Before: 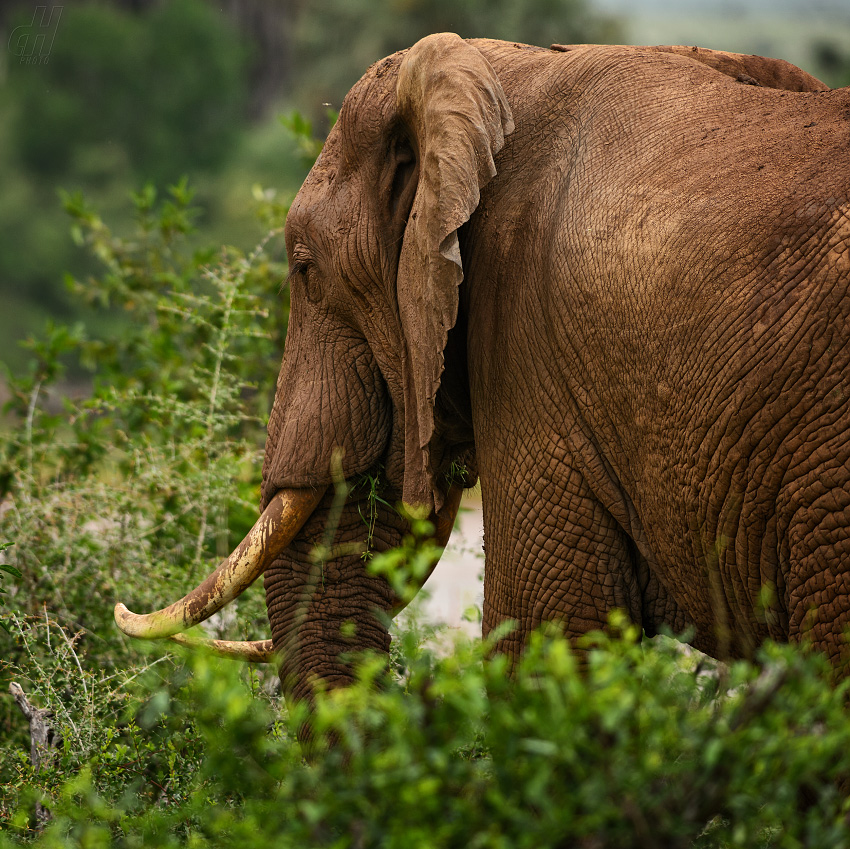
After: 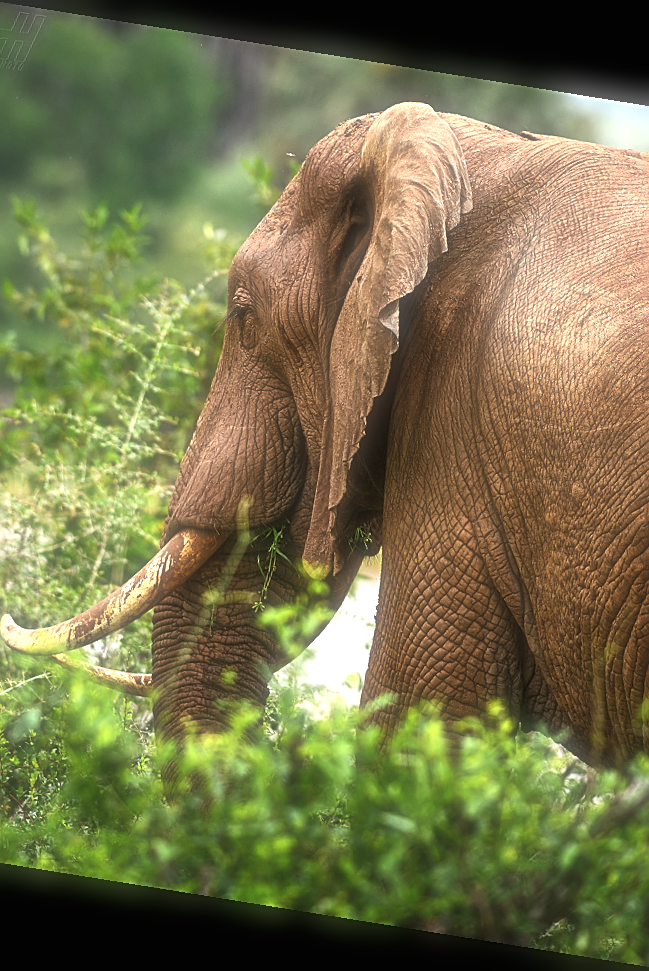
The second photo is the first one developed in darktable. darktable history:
crop and rotate: left 15.446%, right 17.836%
exposure: black level correction 0, exposure 1.2 EV, compensate highlight preservation false
sharpen: on, module defaults
white balance: red 0.967, blue 1.049
rotate and perspective: rotation 9.12°, automatic cropping off
soften: size 60.24%, saturation 65.46%, brightness 0.506 EV, mix 25.7%
